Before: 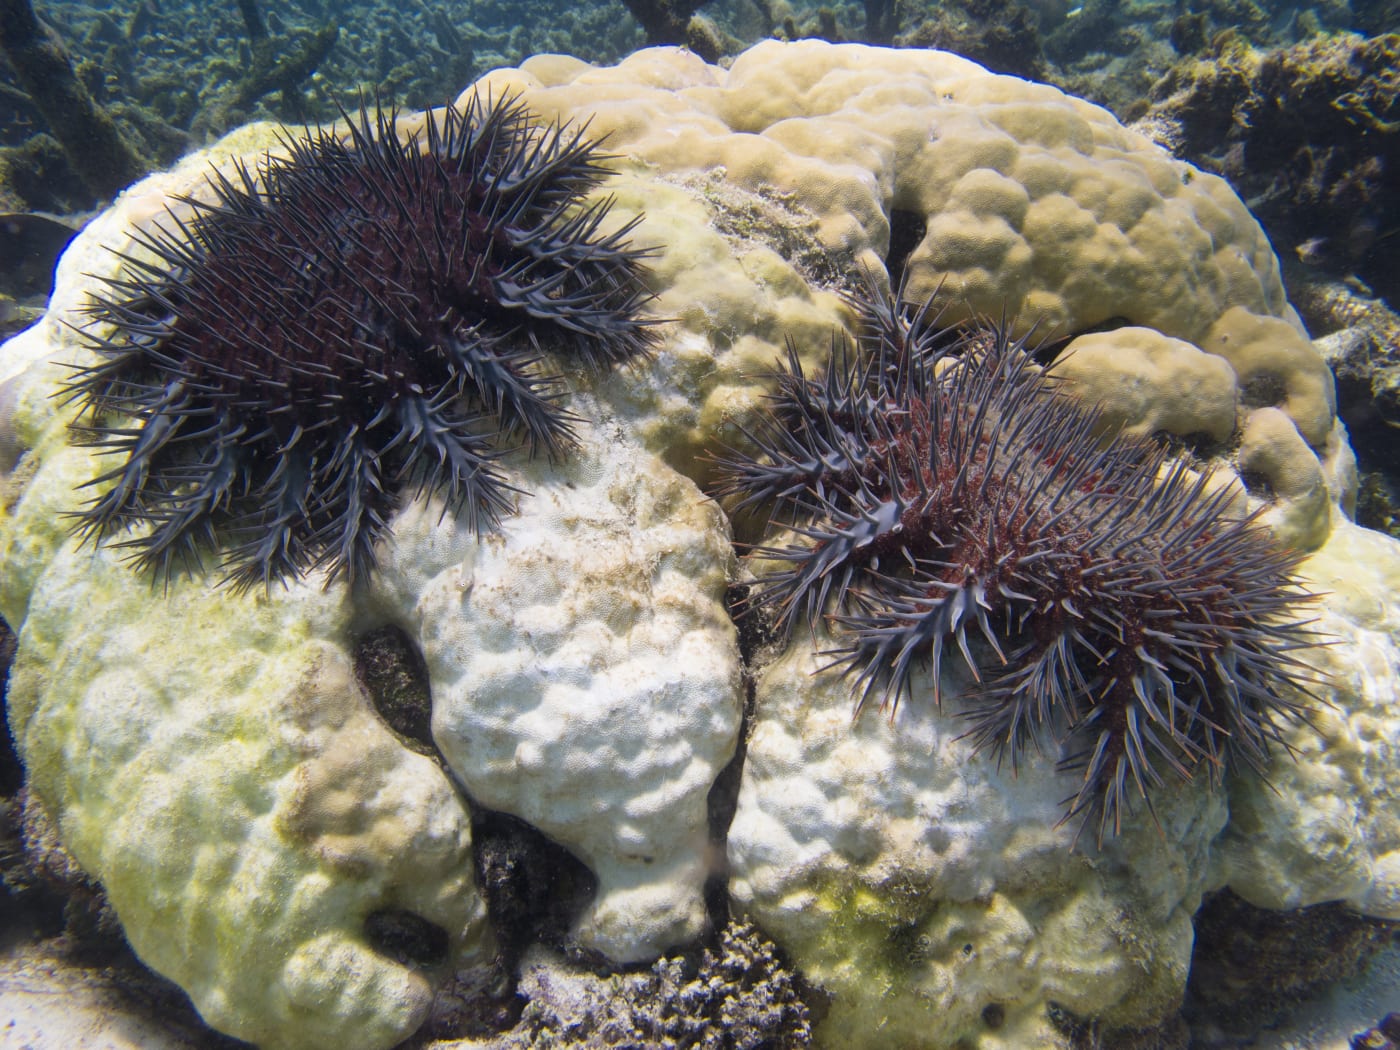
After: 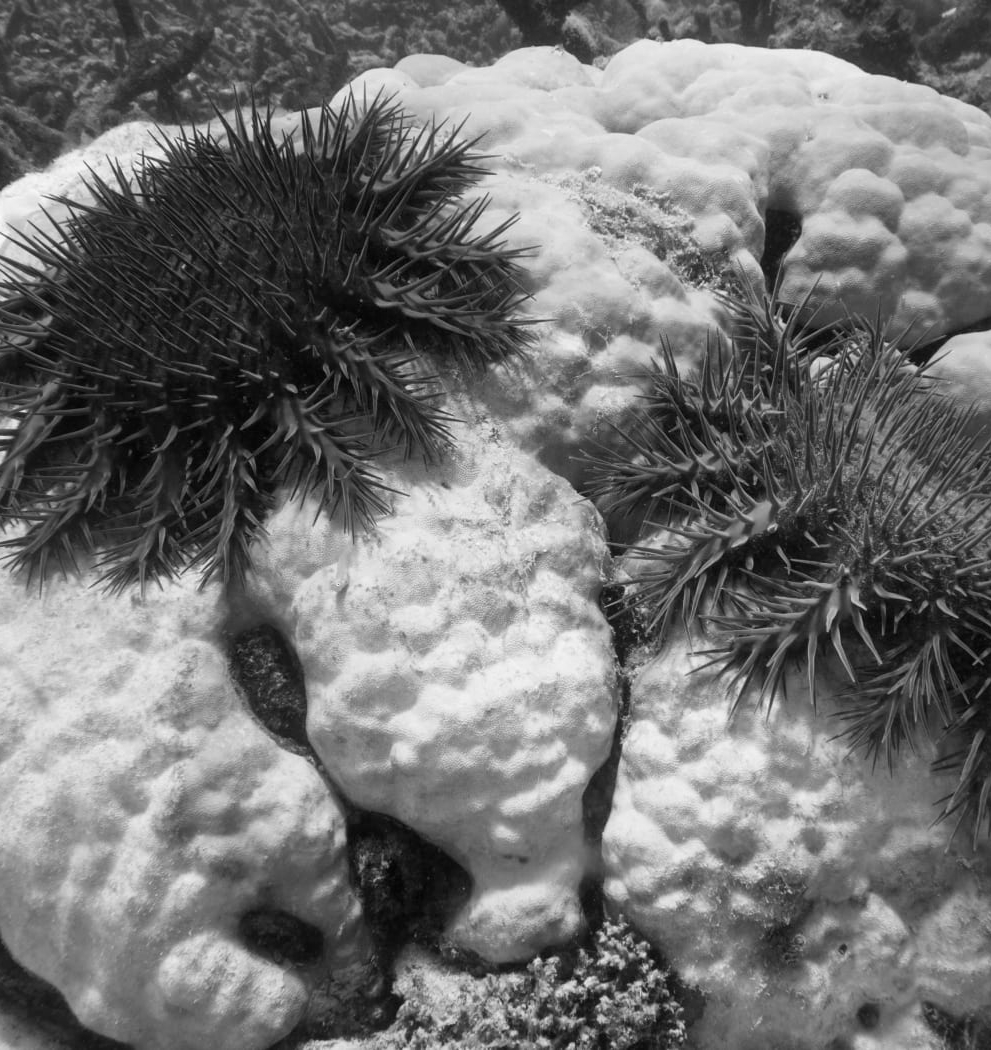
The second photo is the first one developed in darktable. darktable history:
monochrome: a 32, b 64, size 2.3
crop and rotate: left 9.061%, right 20.142%
